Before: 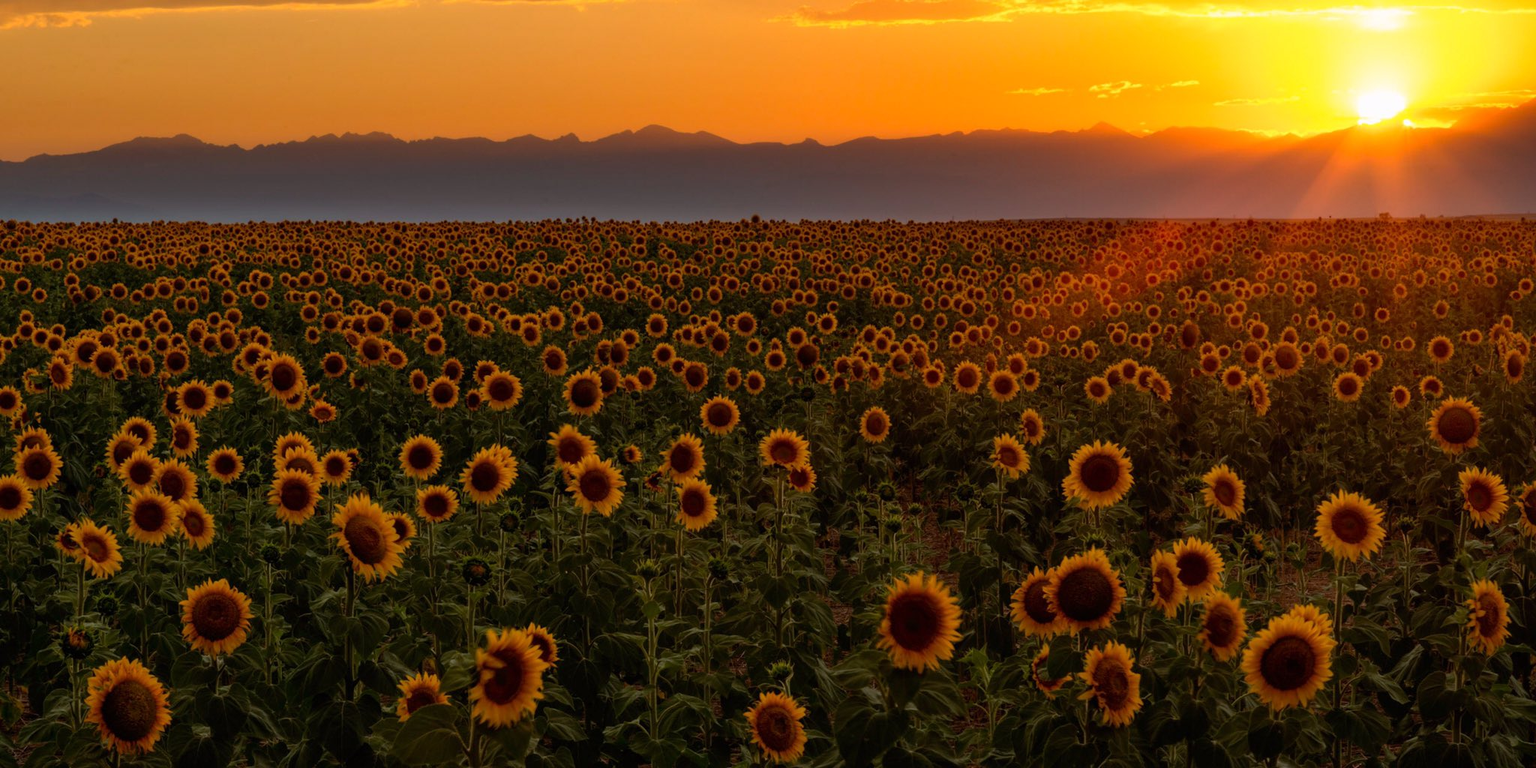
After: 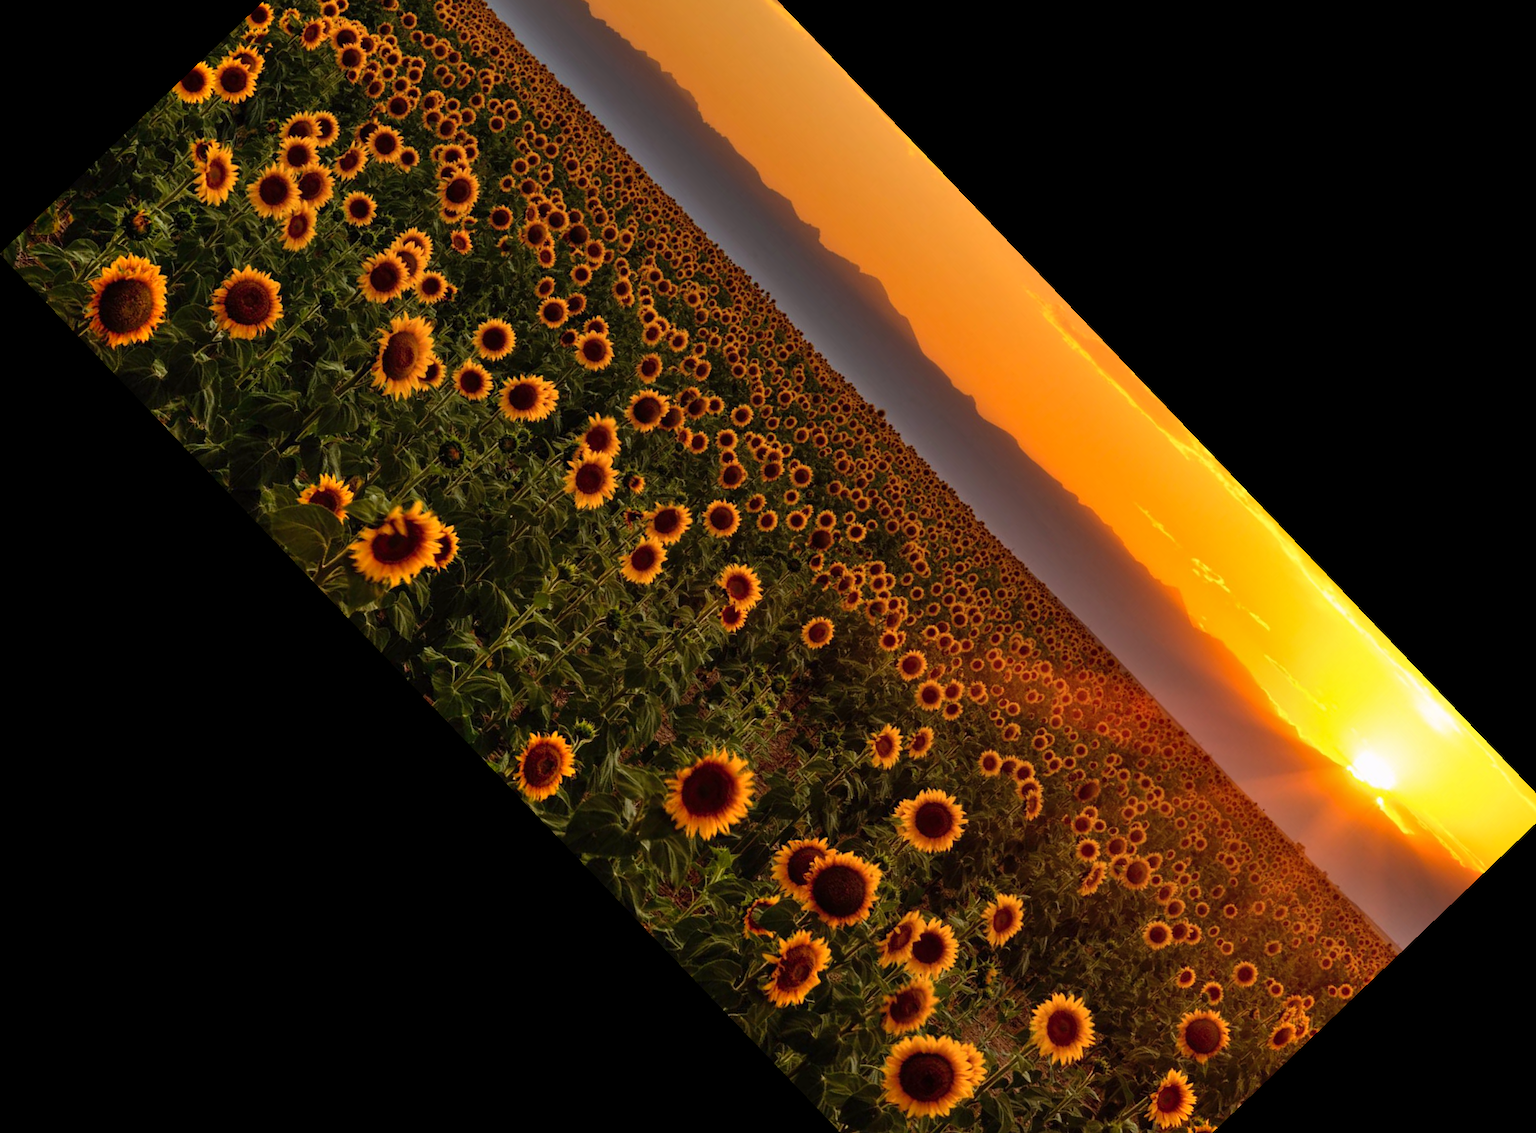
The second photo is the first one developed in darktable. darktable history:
shadows and highlights: soften with gaussian
crop and rotate: angle -46.26°, top 16.234%, right 0.912%, bottom 11.704%
